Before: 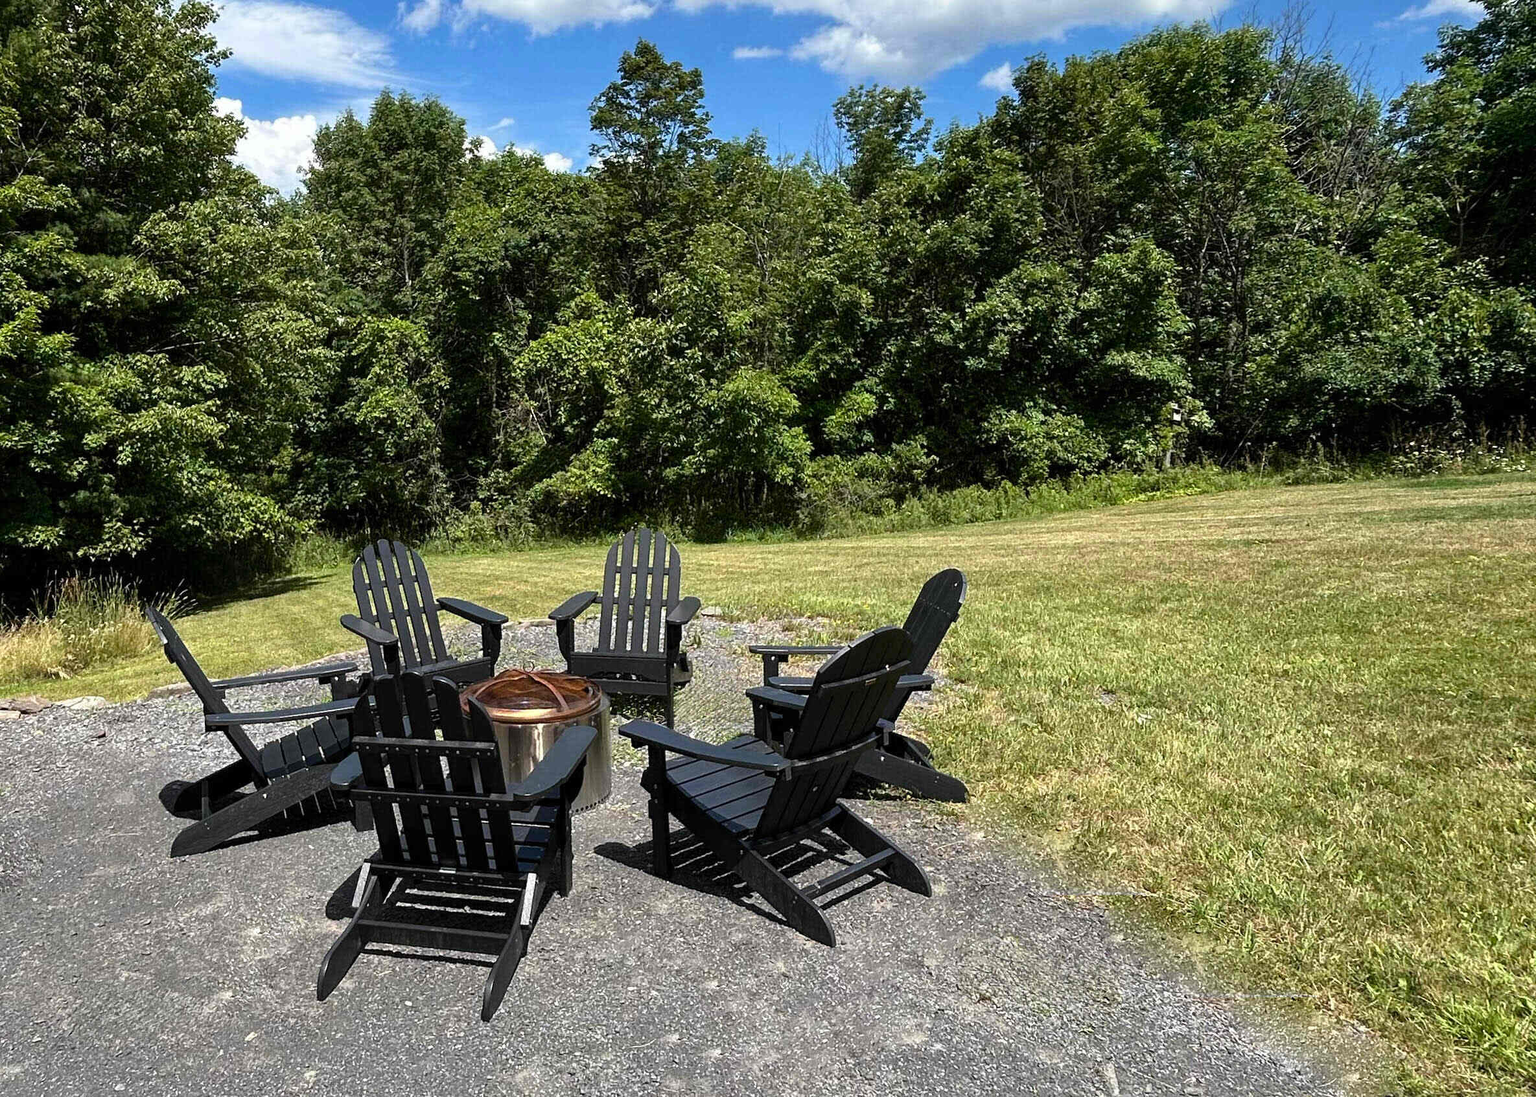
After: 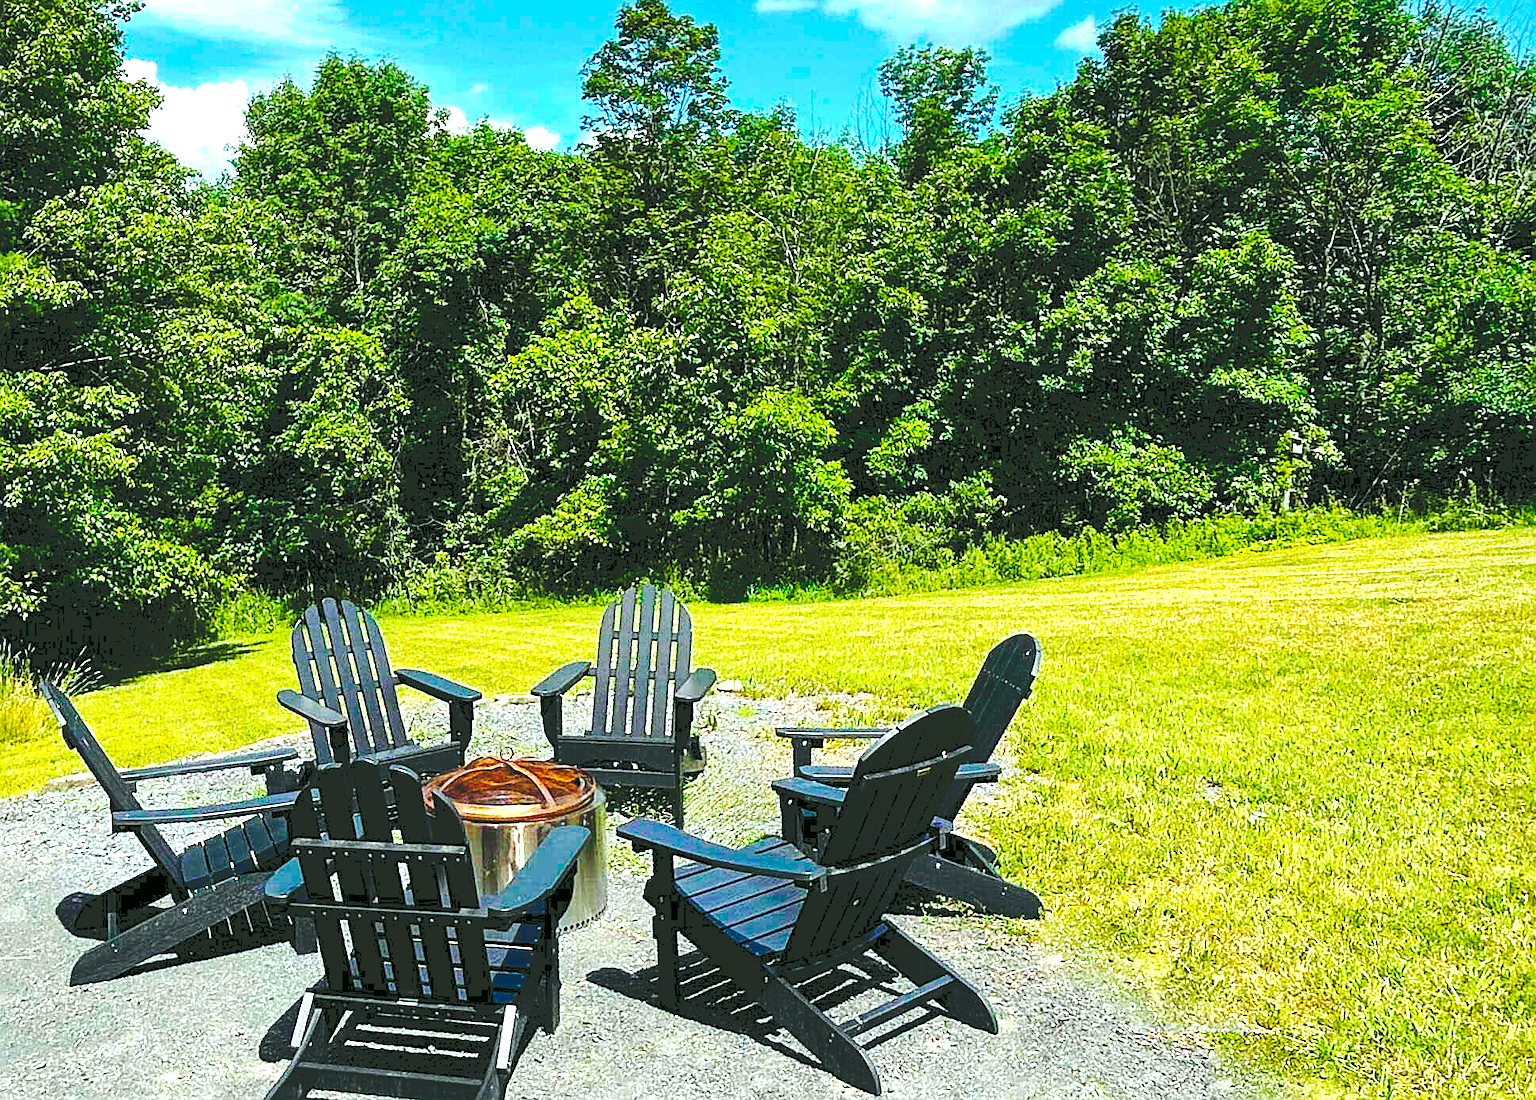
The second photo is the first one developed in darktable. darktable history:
exposure: exposure 1.001 EV, compensate highlight preservation false
crop and rotate: left 7.405%, top 4.496%, right 10.598%, bottom 13.248%
tone curve: curves: ch0 [(0, 0) (0.003, 0.178) (0.011, 0.177) (0.025, 0.177) (0.044, 0.178) (0.069, 0.178) (0.1, 0.18) (0.136, 0.183) (0.177, 0.199) (0.224, 0.227) (0.277, 0.278) (0.335, 0.357) (0.399, 0.449) (0.468, 0.546) (0.543, 0.65) (0.623, 0.724) (0.709, 0.804) (0.801, 0.868) (0.898, 0.921) (1, 1)], preserve colors none
contrast equalizer: octaves 7, y [[0.5 ×6], [0.5 ×6], [0.5, 0.5, 0.501, 0.545, 0.707, 0.863], [0 ×6], [0 ×6]], mix 0.315
color balance rgb: highlights gain › chroma 4.05%, highlights gain › hue 202.21°, global offset › chroma 0.138%, global offset › hue 253.06°, linear chroma grading › global chroma 24.741%, perceptual saturation grading › global saturation 30.37%, global vibrance 34.43%
color correction: highlights a* 4.54, highlights b* 4.95, shadows a* -8.34, shadows b* 5.04
sharpen: on, module defaults
